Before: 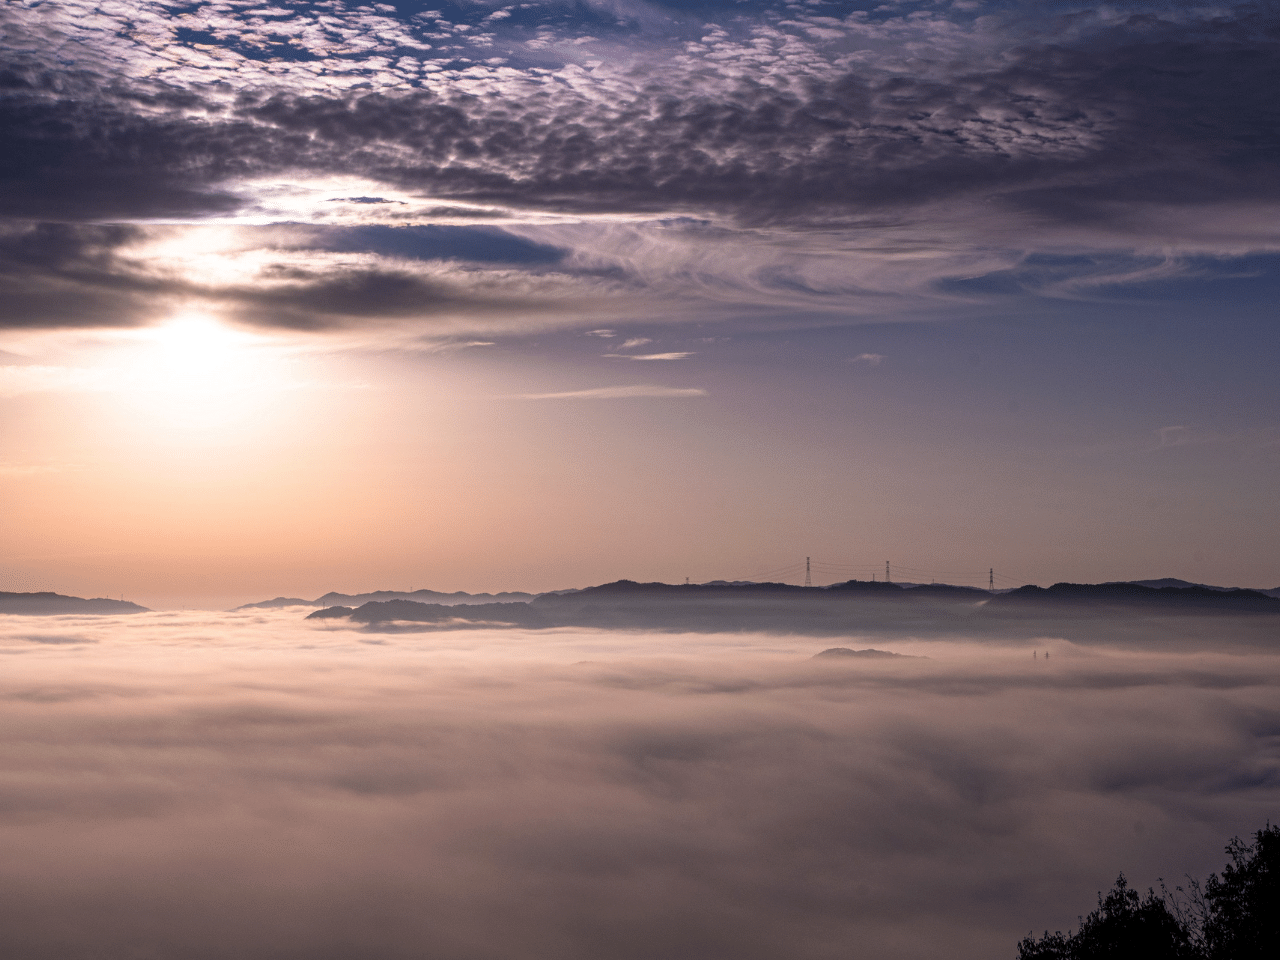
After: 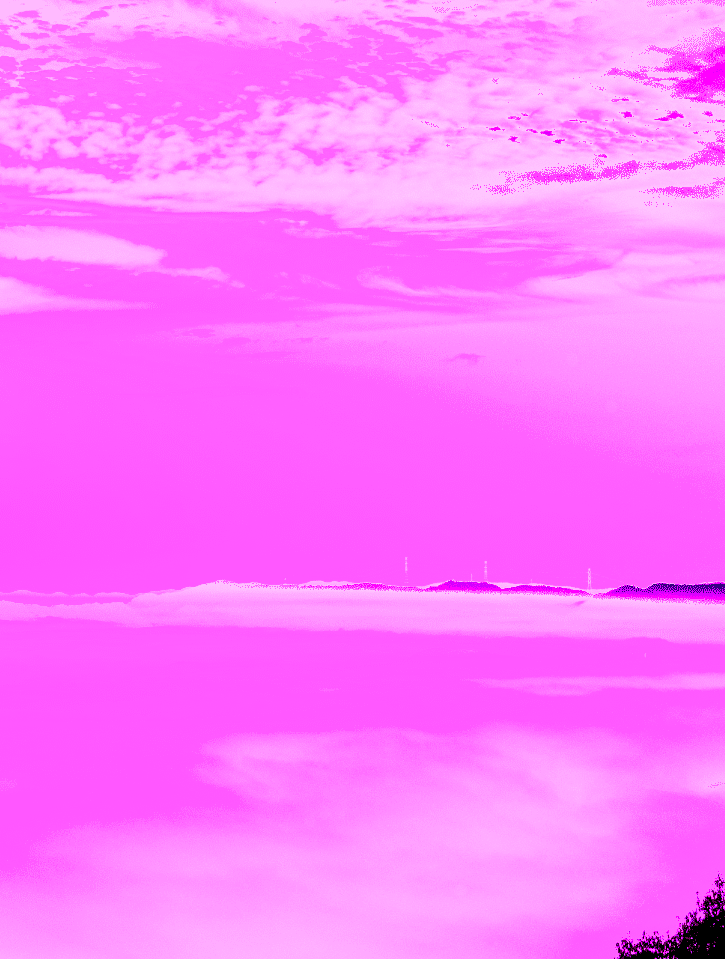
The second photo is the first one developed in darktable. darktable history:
crop: left 31.458%, top 0%, right 11.876%
local contrast: mode bilateral grid, contrast 15, coarseness 36, detail 105%, midtone range 0.2
white balance: red 8, blue 8
shadows and highlights: low approximation 0.01, soften with gaussian
